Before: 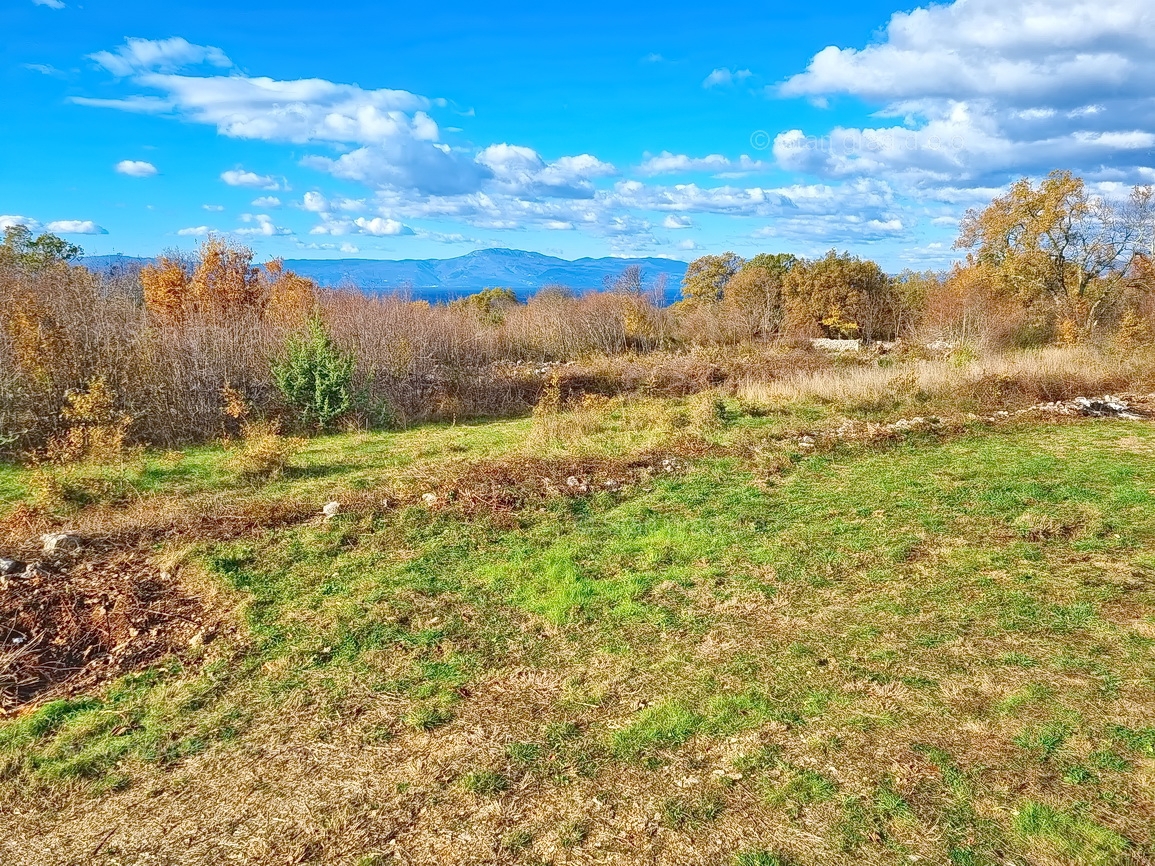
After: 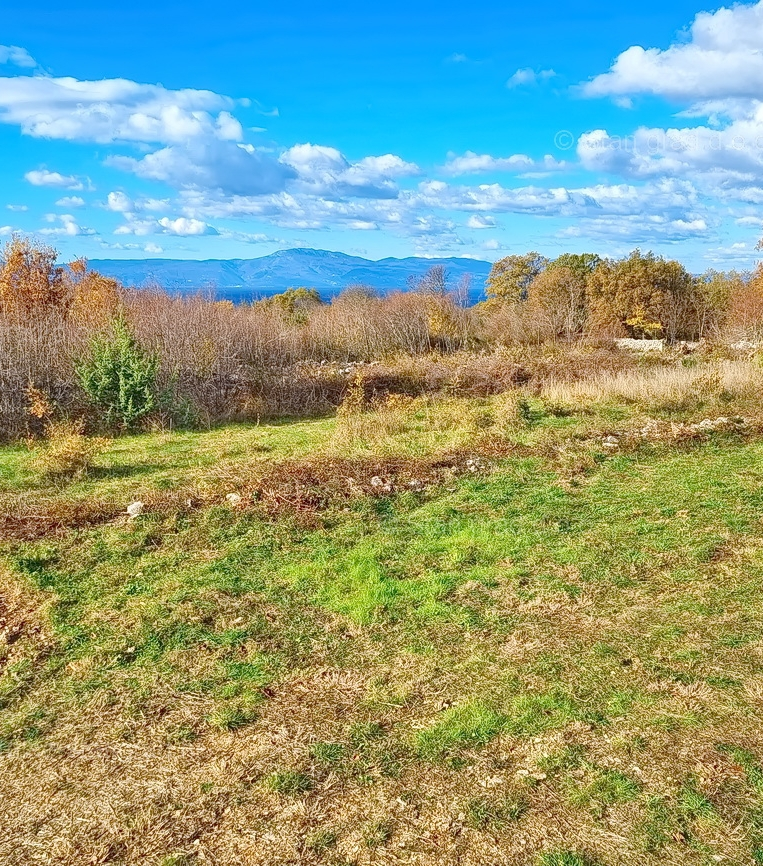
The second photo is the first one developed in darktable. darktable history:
crop: left 17.018%, right 16.849%
